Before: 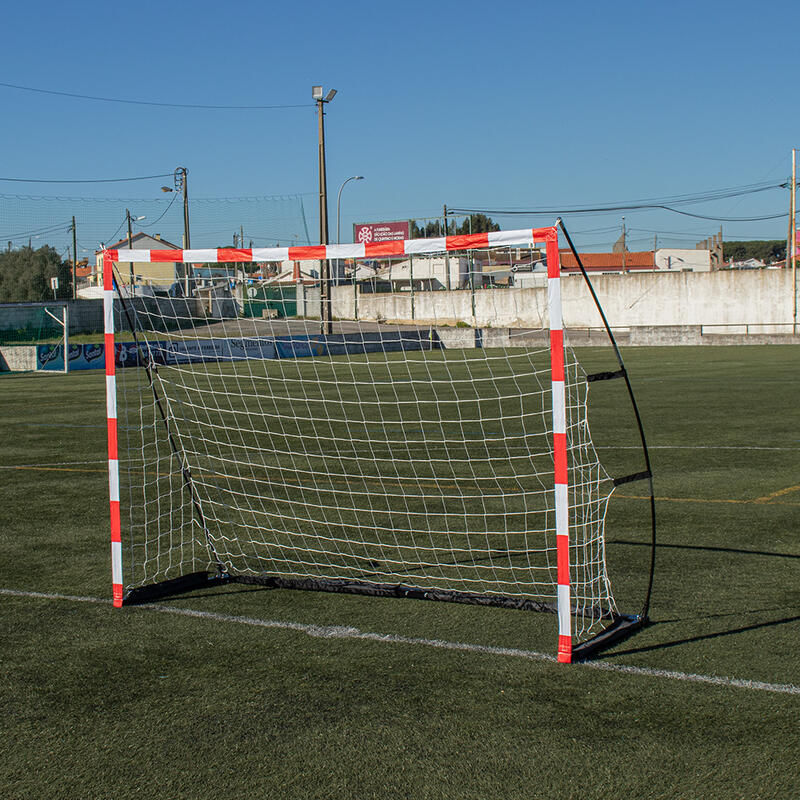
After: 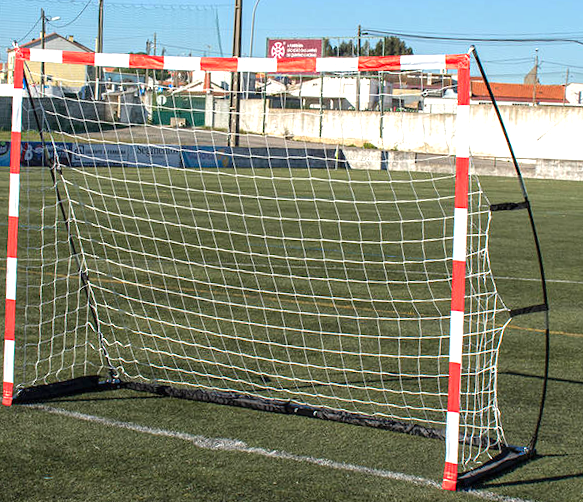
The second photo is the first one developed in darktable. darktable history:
crop and rotate: angle -3.74°, left 9.918%, top 21.177%, right 12.498%, bottom 12.096%
exposure: black level correction 0, exposure 0.888 EV, compensate highlight preservation false
